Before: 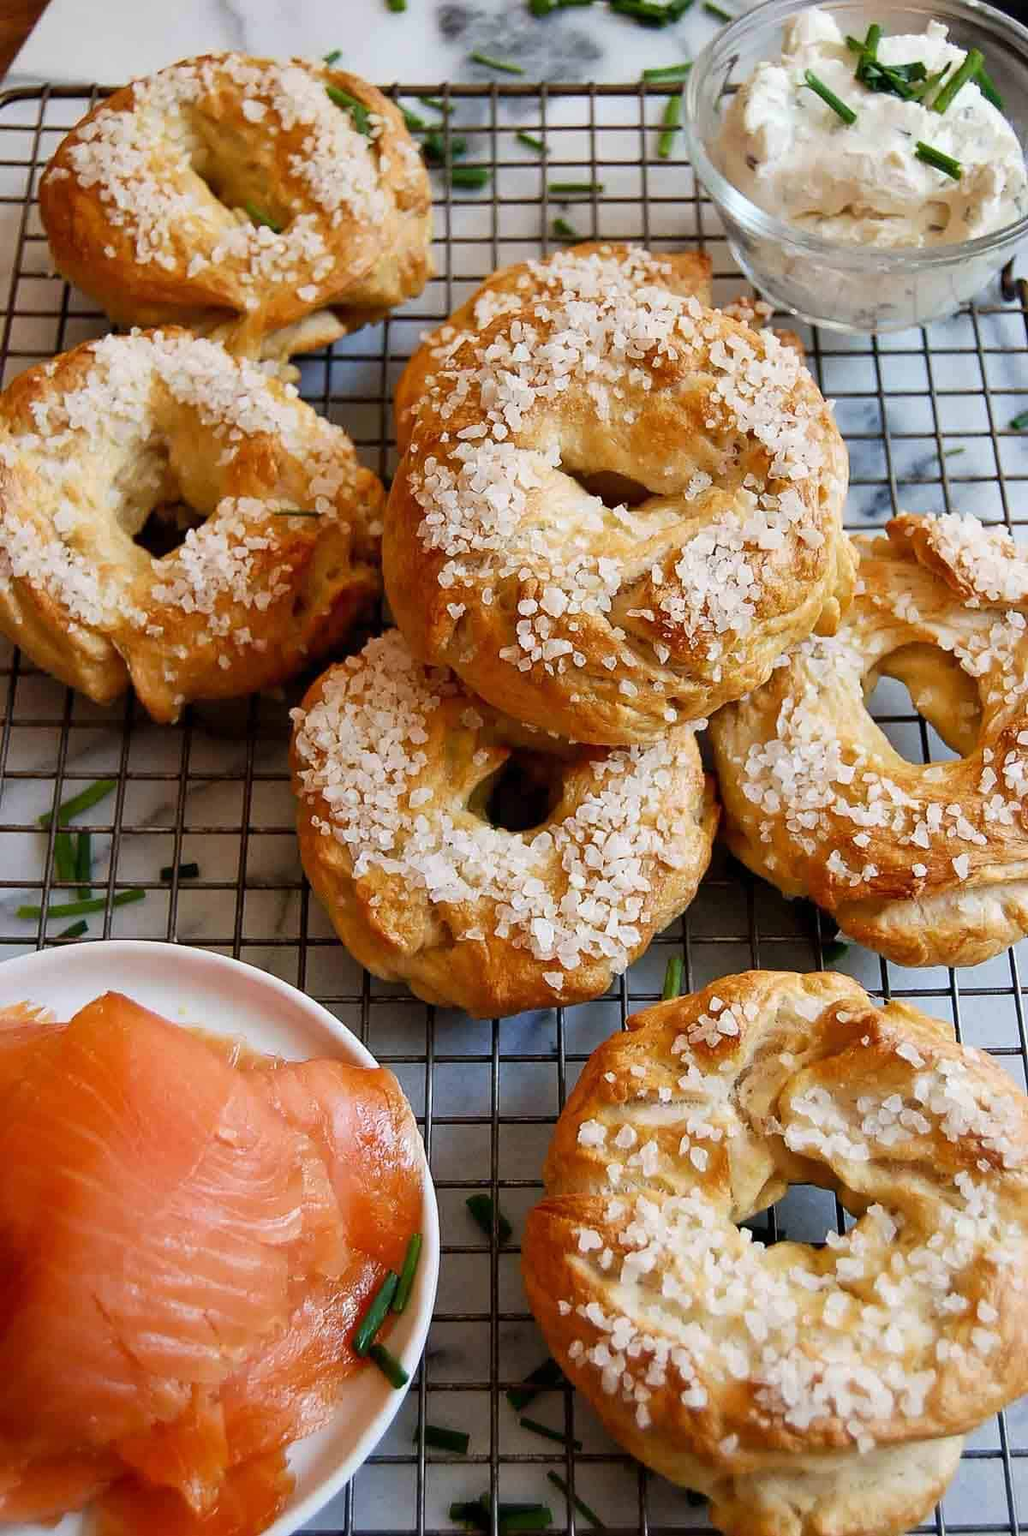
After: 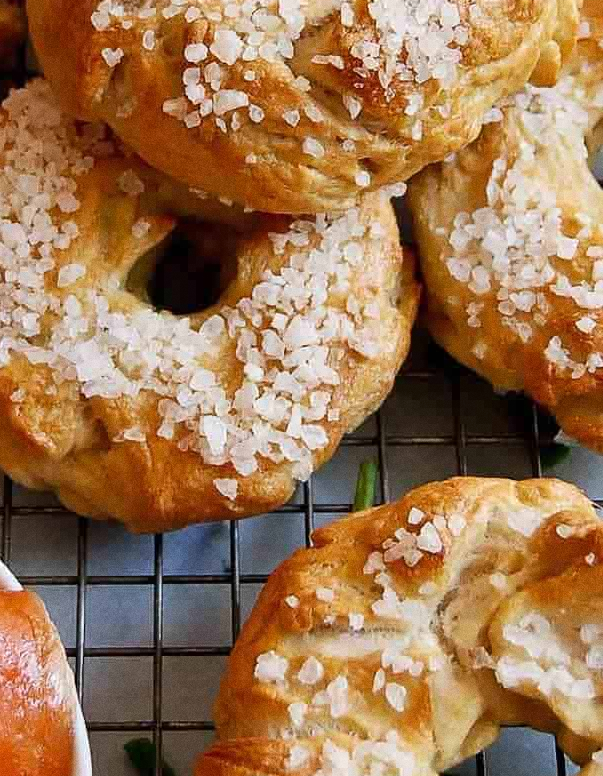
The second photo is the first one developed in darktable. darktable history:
crop: left 35.03%, top 36.625%, right 14.663%, bottom 20.057%
grain: on, module defaults
